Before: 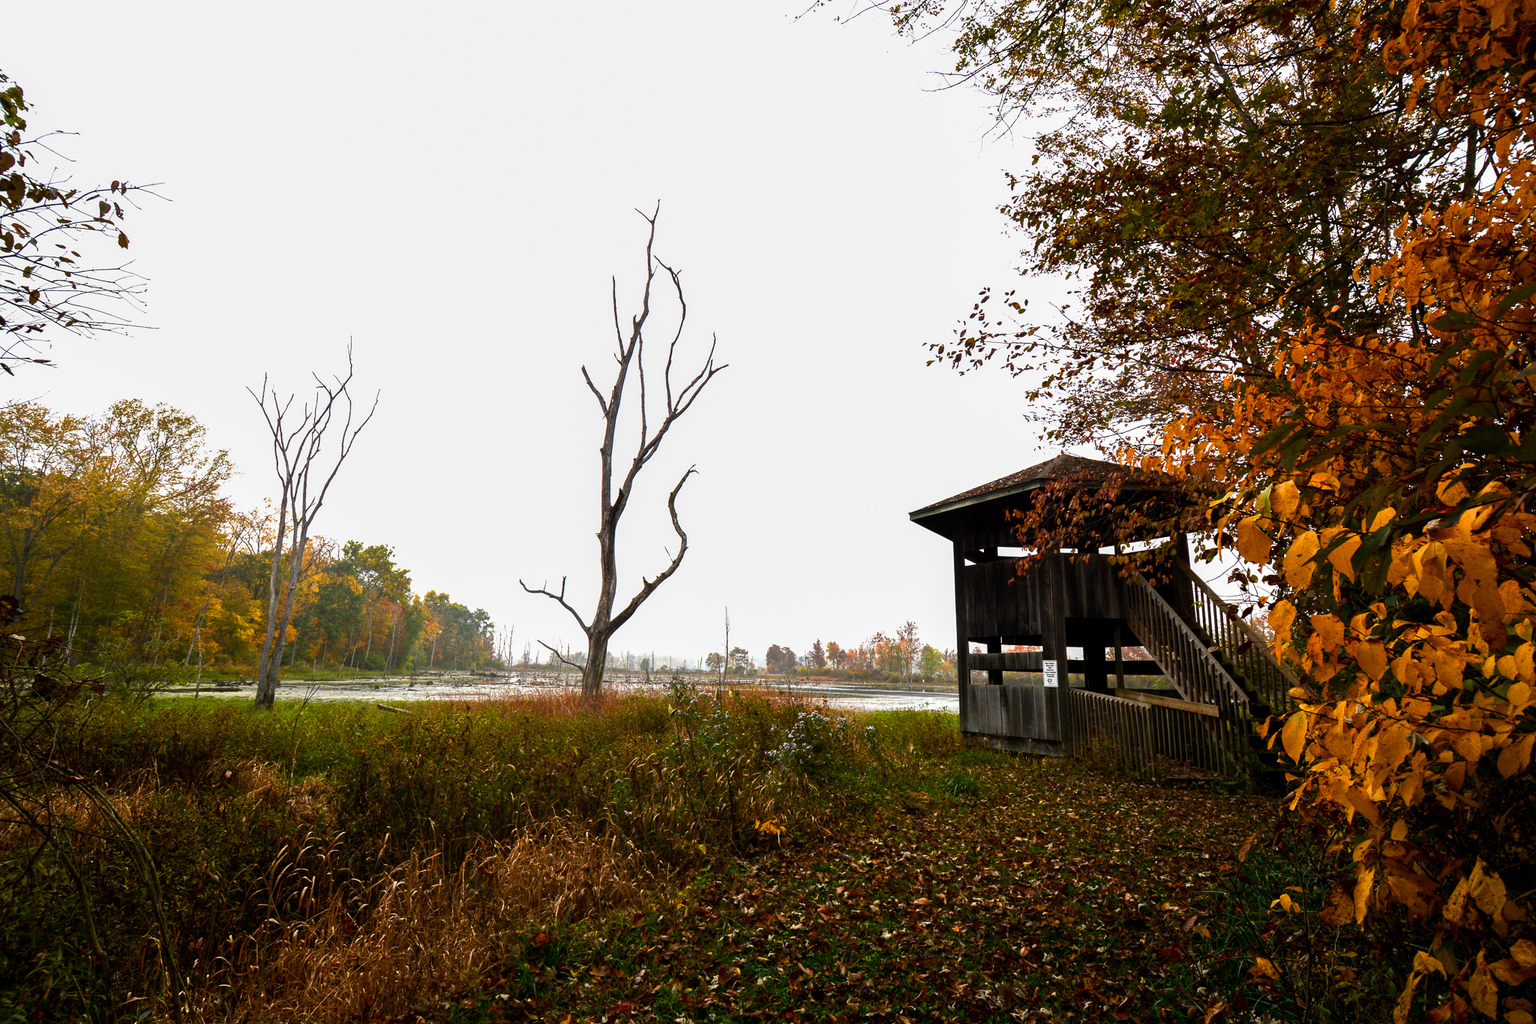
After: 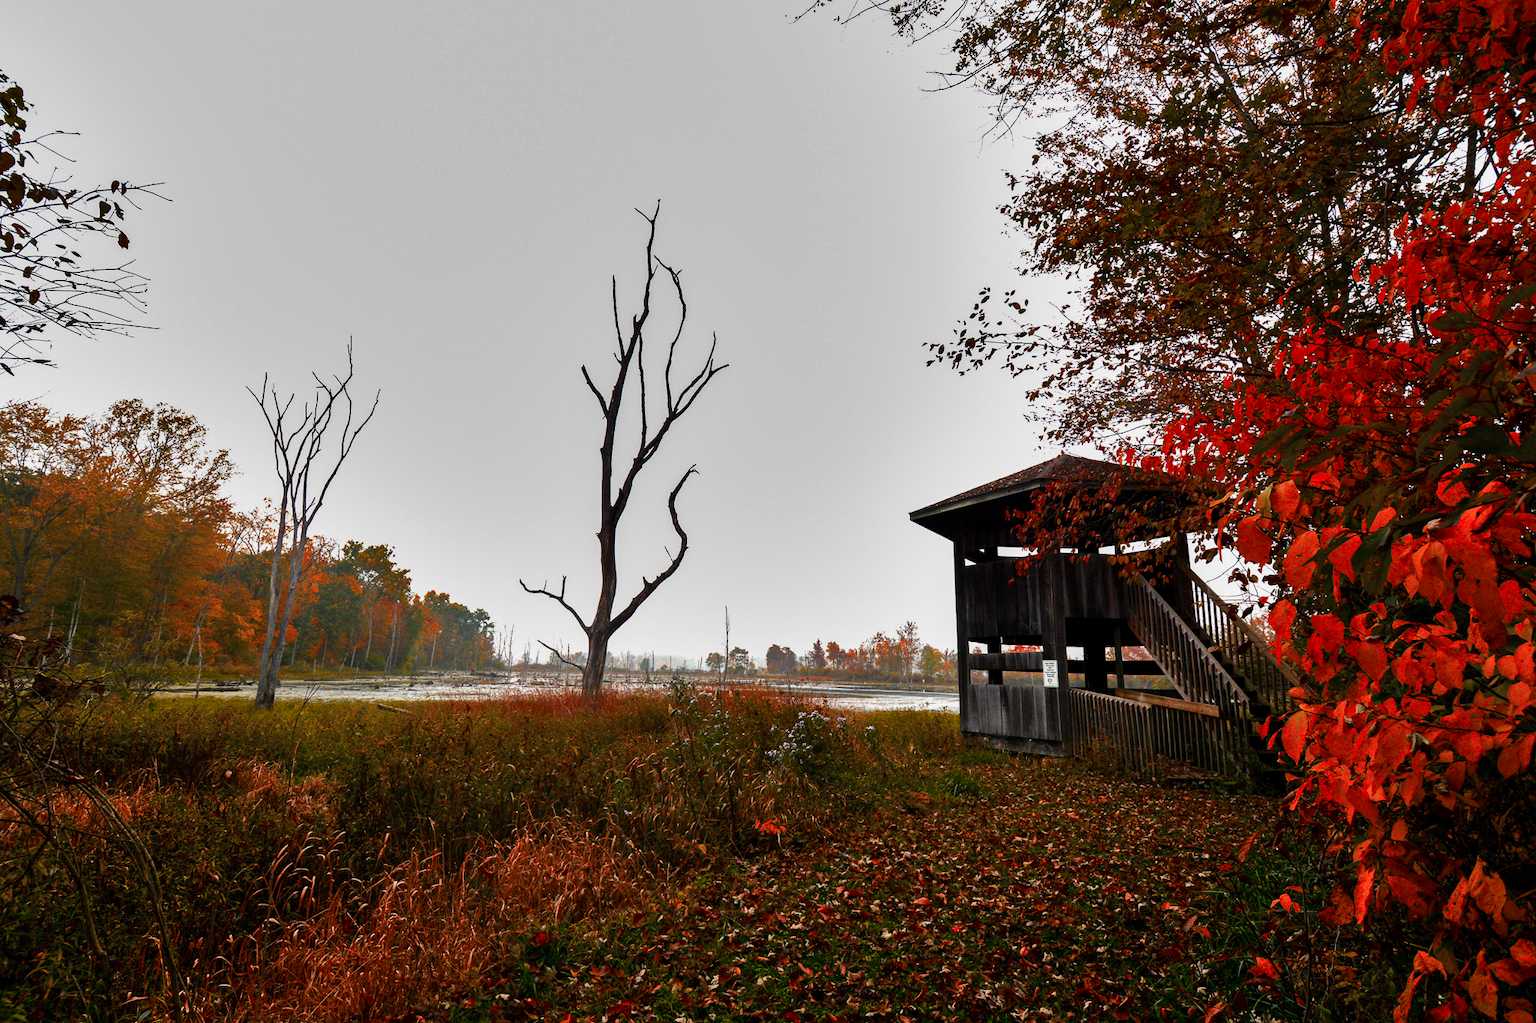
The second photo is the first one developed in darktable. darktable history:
color balance rgb: shadows lift › luminance -21.658%, shadows lift › chroma 6.662%, shadows lift › hue 268.97°, perceptual saturation grading › global saturation 9.753%
shadows and highlights: white point adjustment -3.8, highlights -63.62, soften with gaussian
exposure: compensate exposure bias true, compensate highlight preservation false
color zones: curves: ch0 [(0, 0.299) (0.25, 0.383) (0.456, 0.352) (0.736, 0.571)]; ch1 [(0, 0.63) (0.151, 0.568) (0.254, 0.416) (0.47, 0.558) (0.732, 0.37) (0.909, 0.492)]; ch2 [(0.004, 0.604) (0.158, 0.443) (0.257, 0.403) (0.761, 0.468)]
